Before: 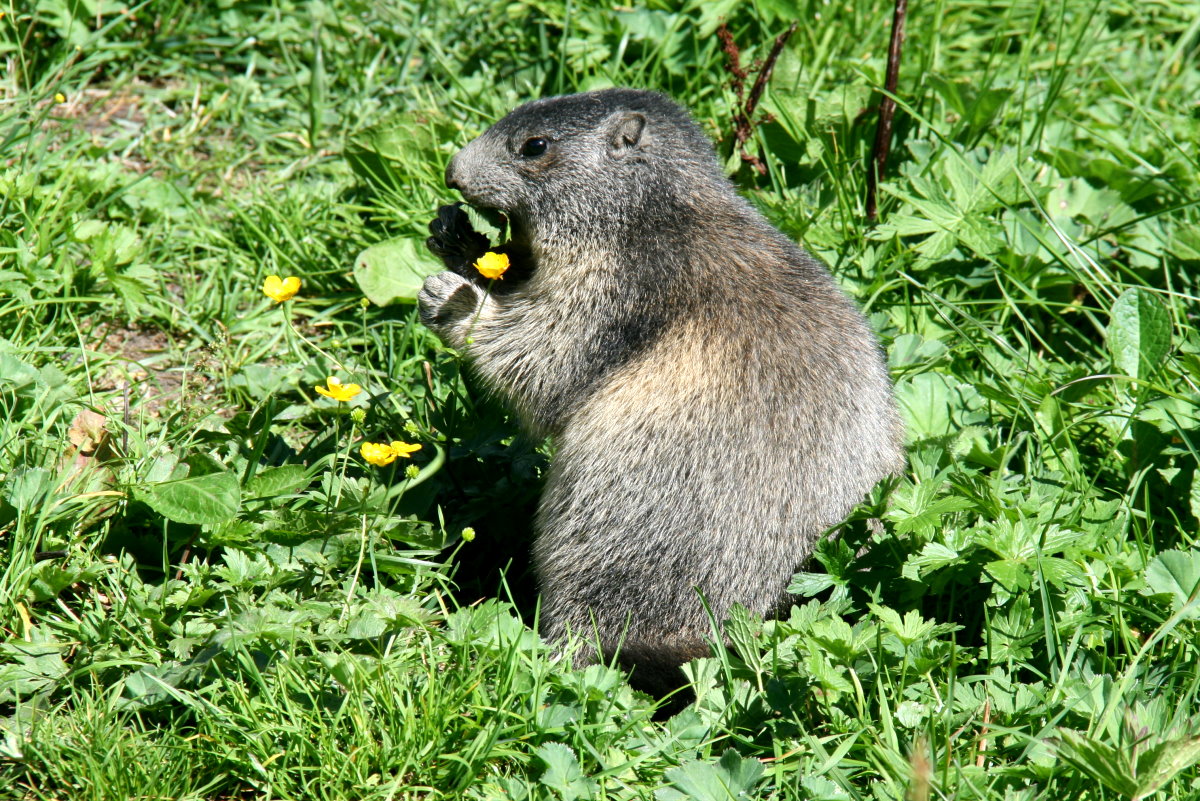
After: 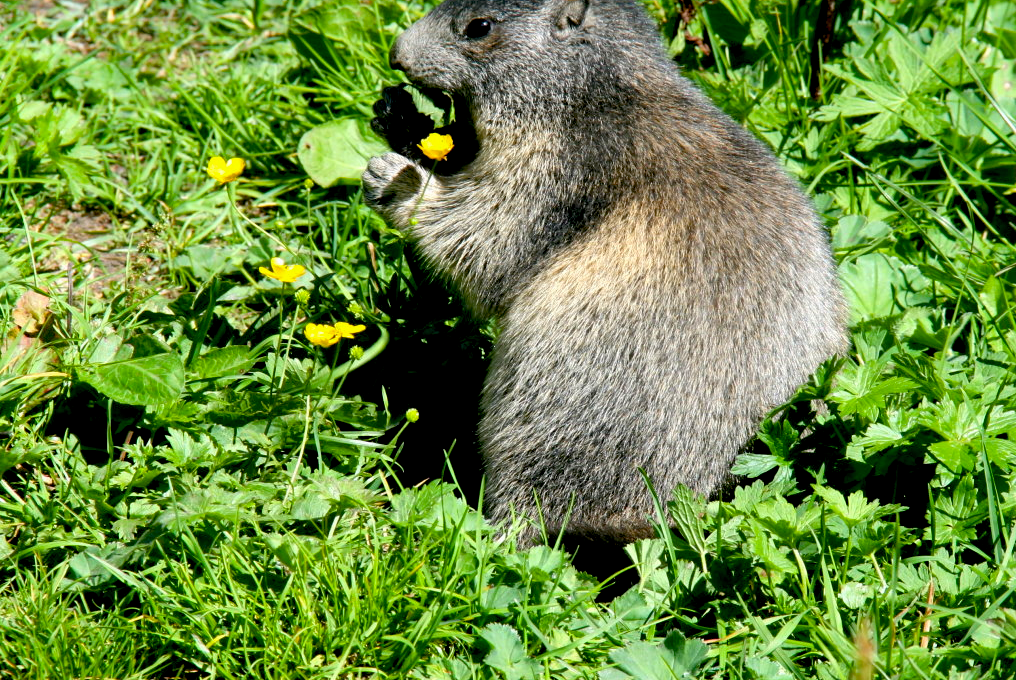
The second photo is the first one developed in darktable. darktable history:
crop and rotate: left 4.675%, top 15.025%, right 10.638%
color balance rgb: shadows lift › hue 85.43°, global offset › luminance -1.428%, perceptual saturation grading › global saturation 19.957%, global vibrance 12.896%
